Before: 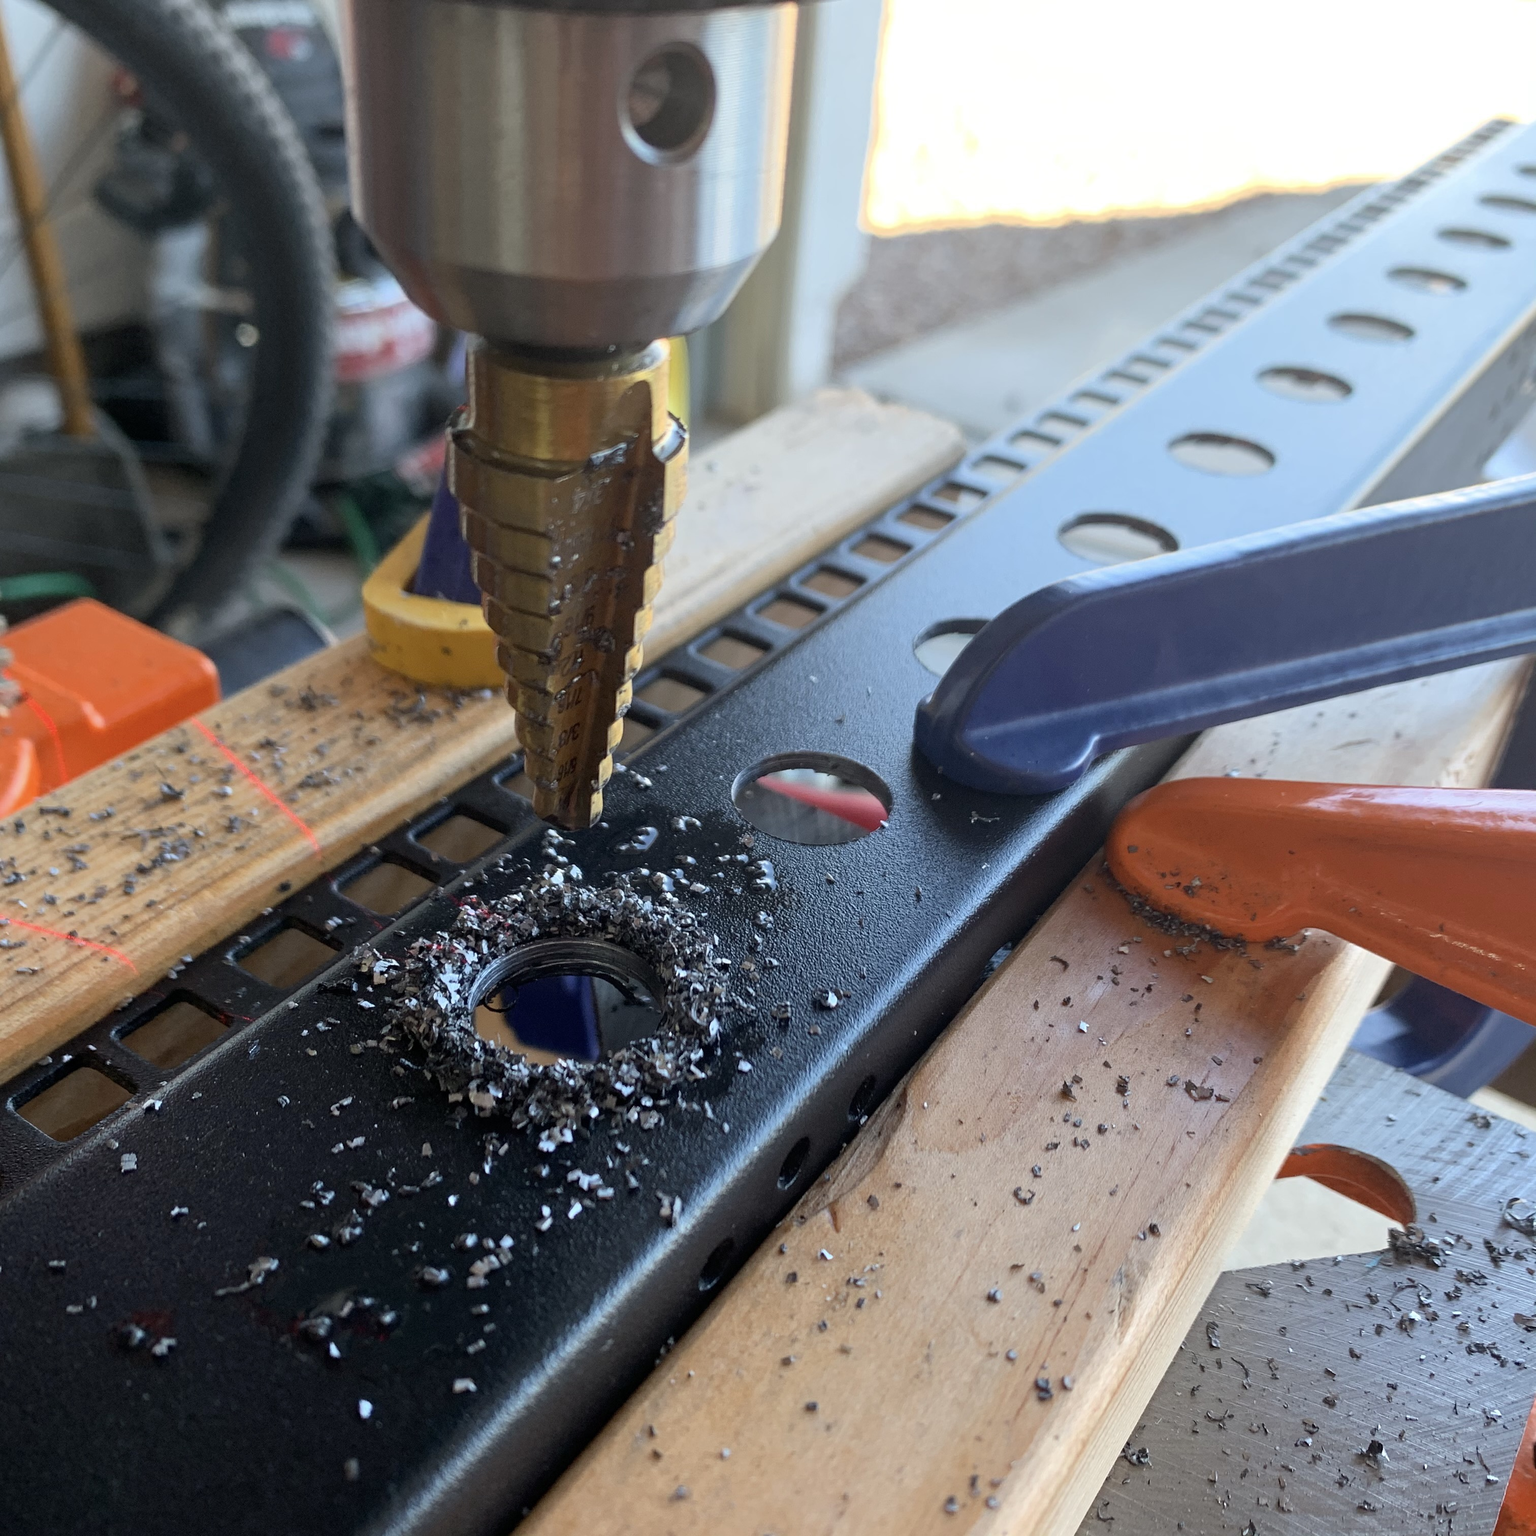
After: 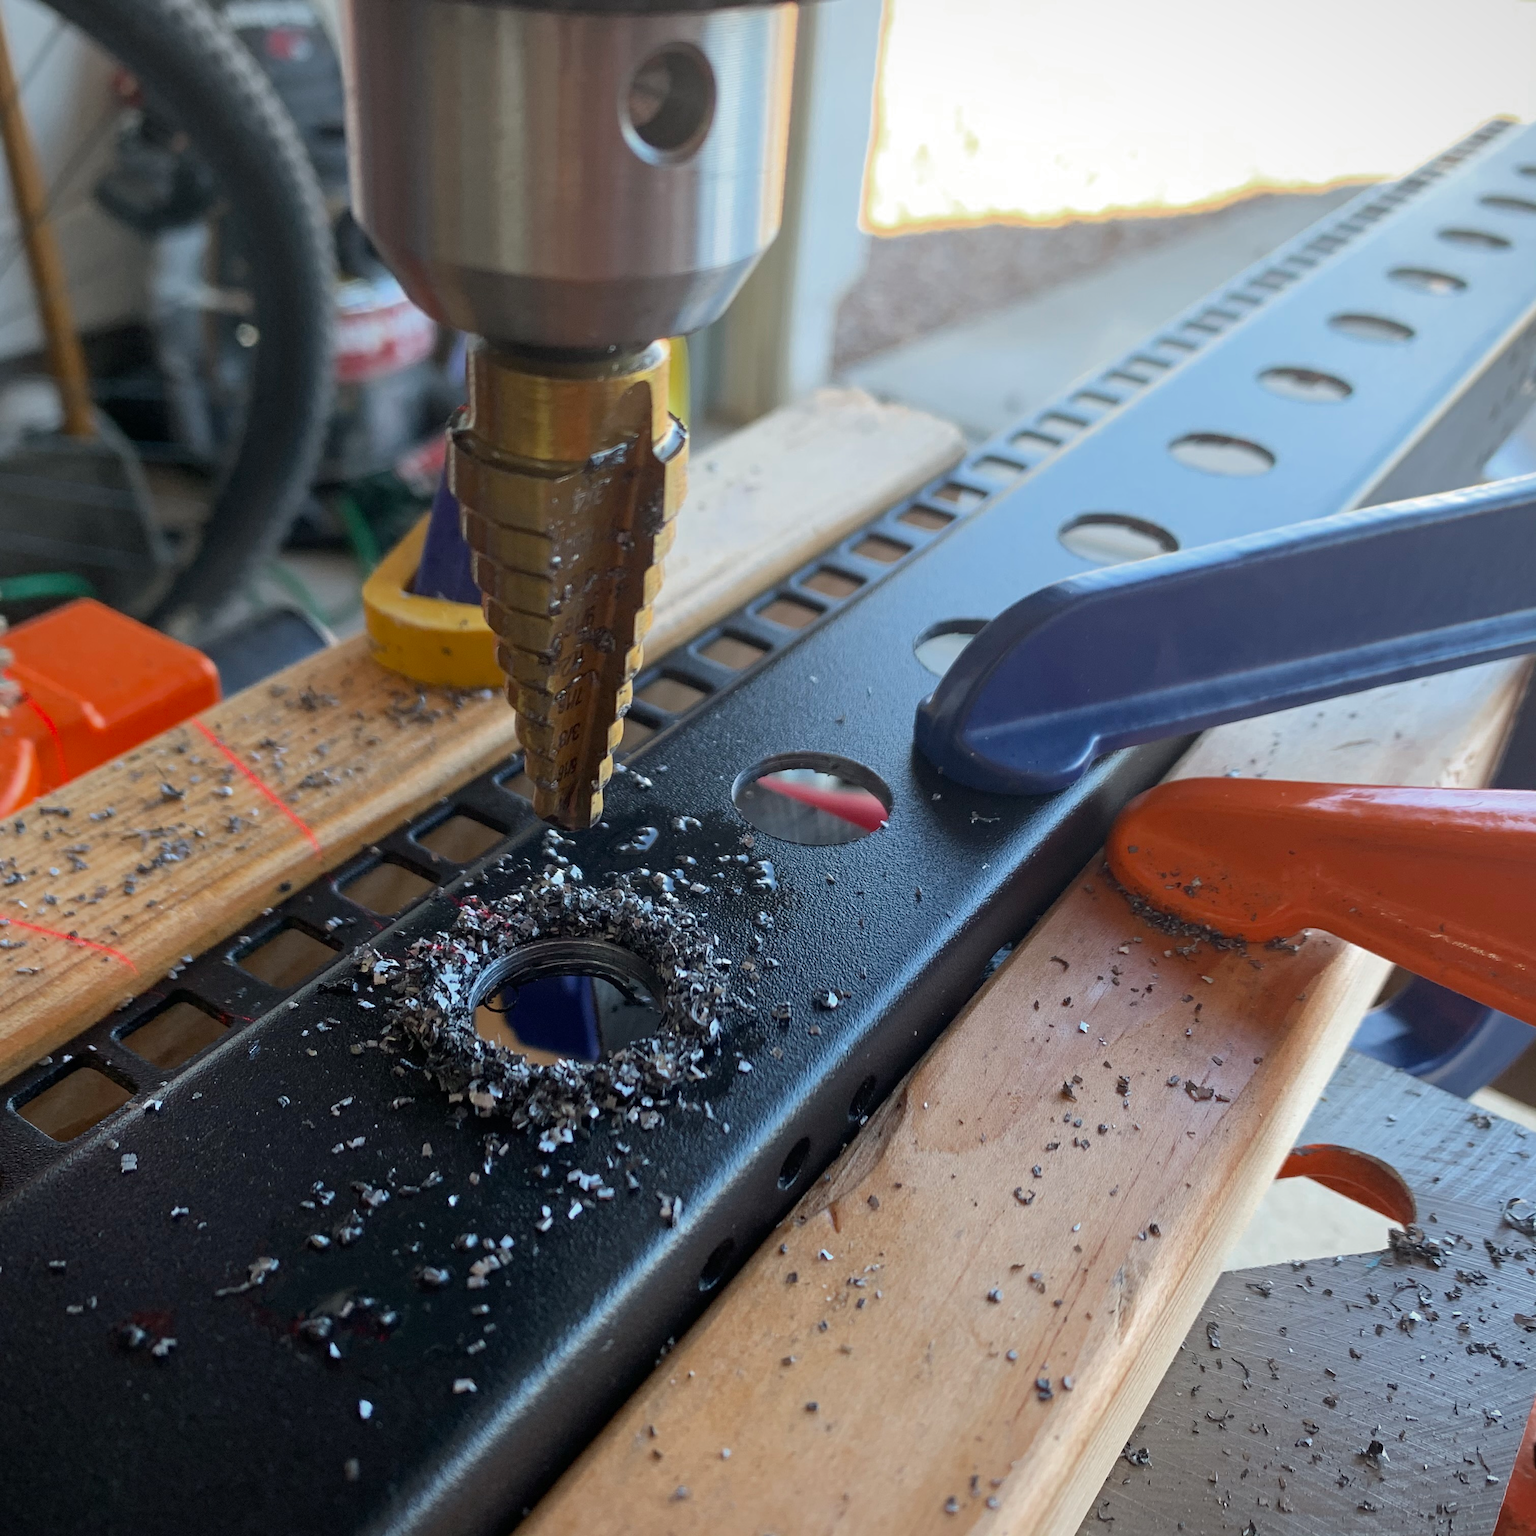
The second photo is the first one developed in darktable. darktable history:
vignetting: fall-off start 97.39%, fall-off radius 79.44%, brightness -0.409, saturation -0.301, width/height ratio 1.109
color zones: curves: ch0 [(0, 0.425) (0.143, 0.422) (0.286, 0.42) (0.429, 0.419) (0.571, 0.419) (0.714, 0.42) (0.857, 0.422) (1, 0.425)]
